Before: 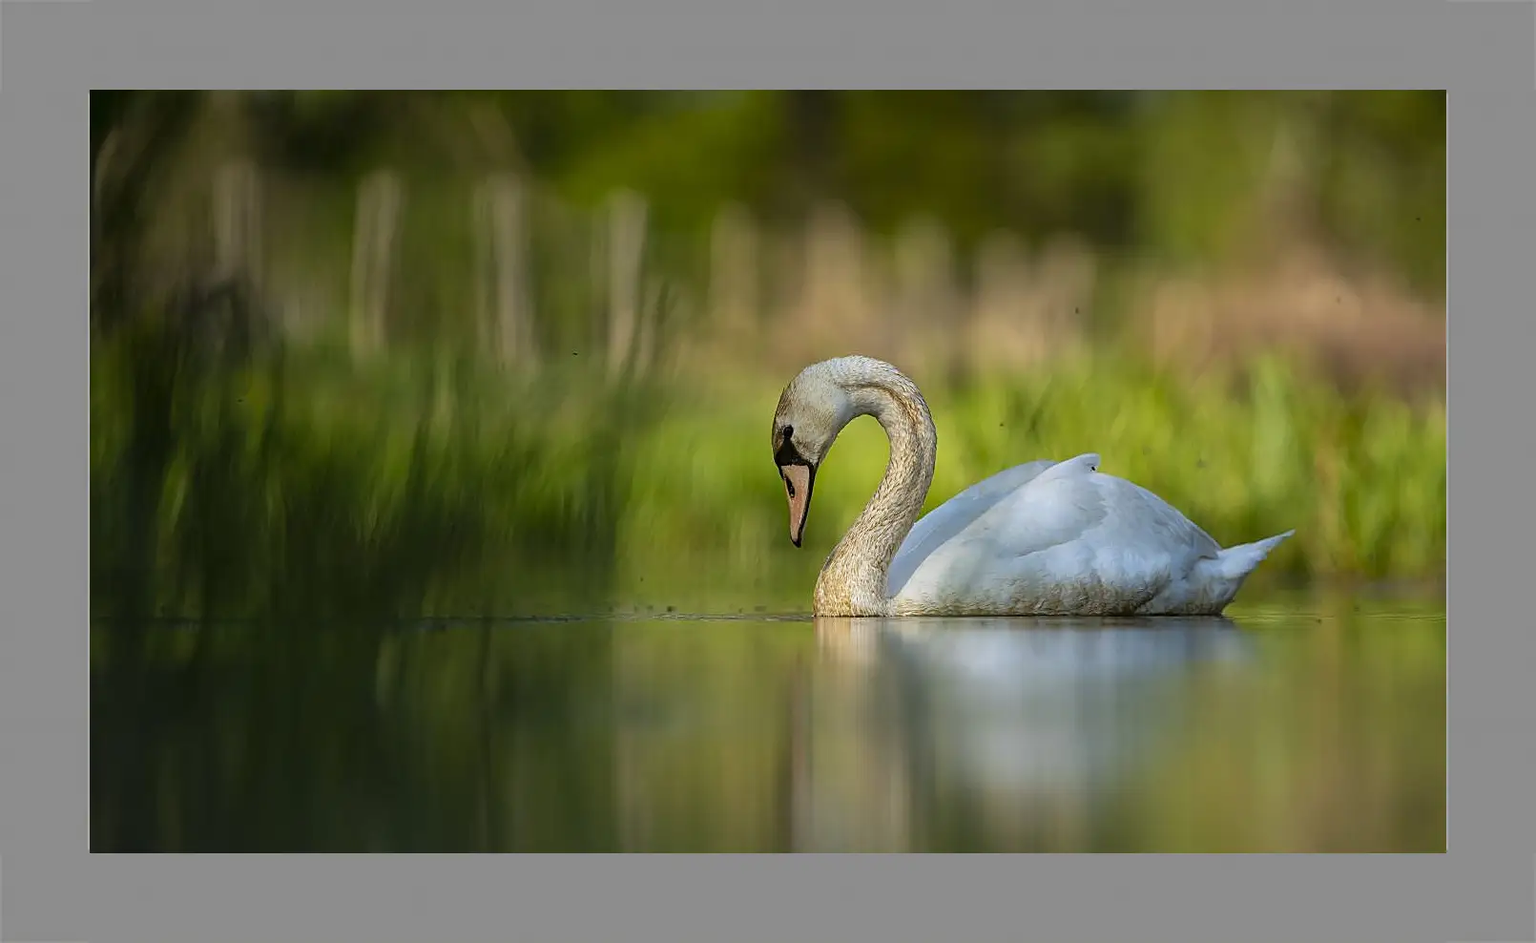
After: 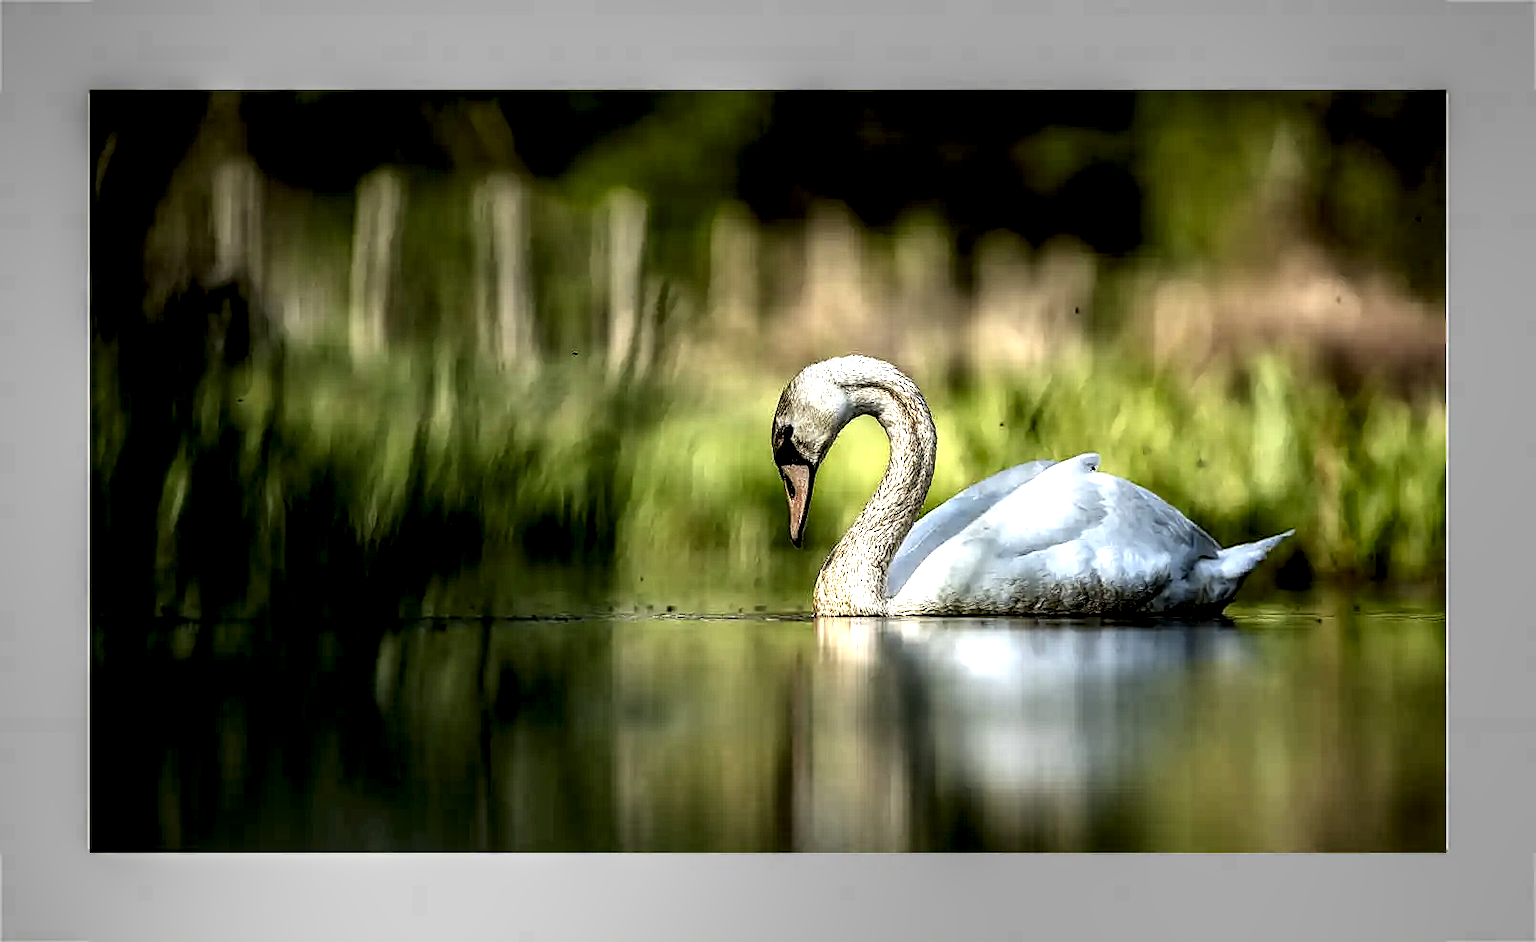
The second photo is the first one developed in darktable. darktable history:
local contrast: highlights 118%, shadows 41%, detail 292%
